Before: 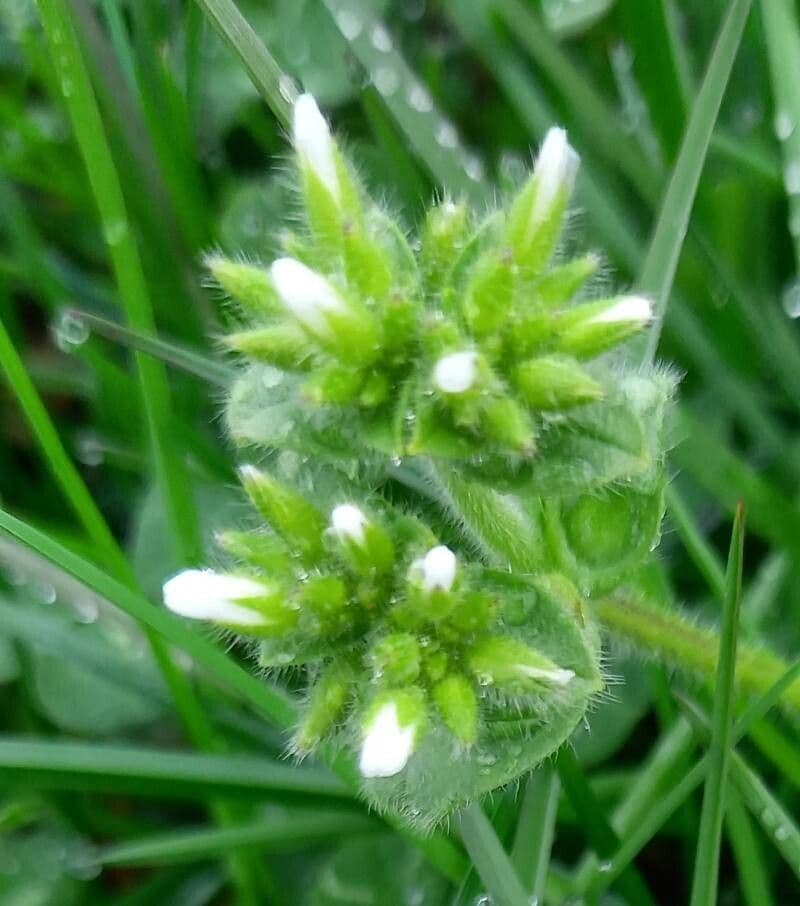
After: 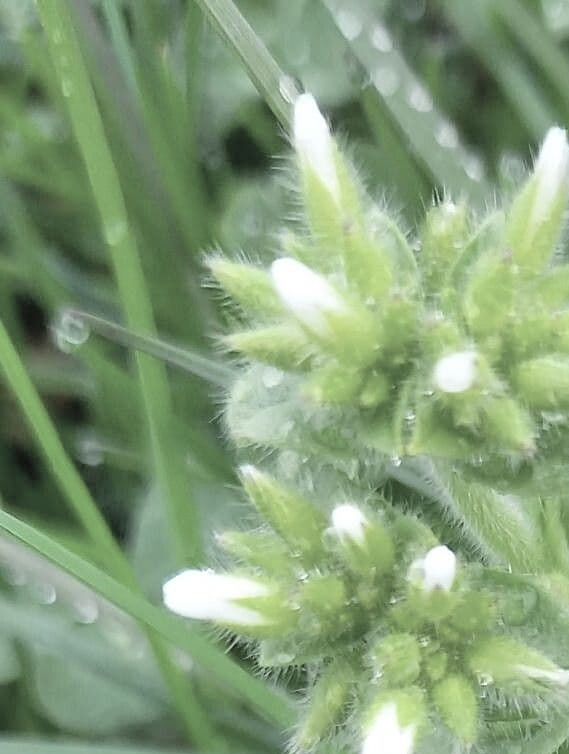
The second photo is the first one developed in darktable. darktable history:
contrast brightness saturation: brightness 0.184, saturation -0.483
crop: right 28.853%, bottom 16.674%
sharpen: amount 0.217
